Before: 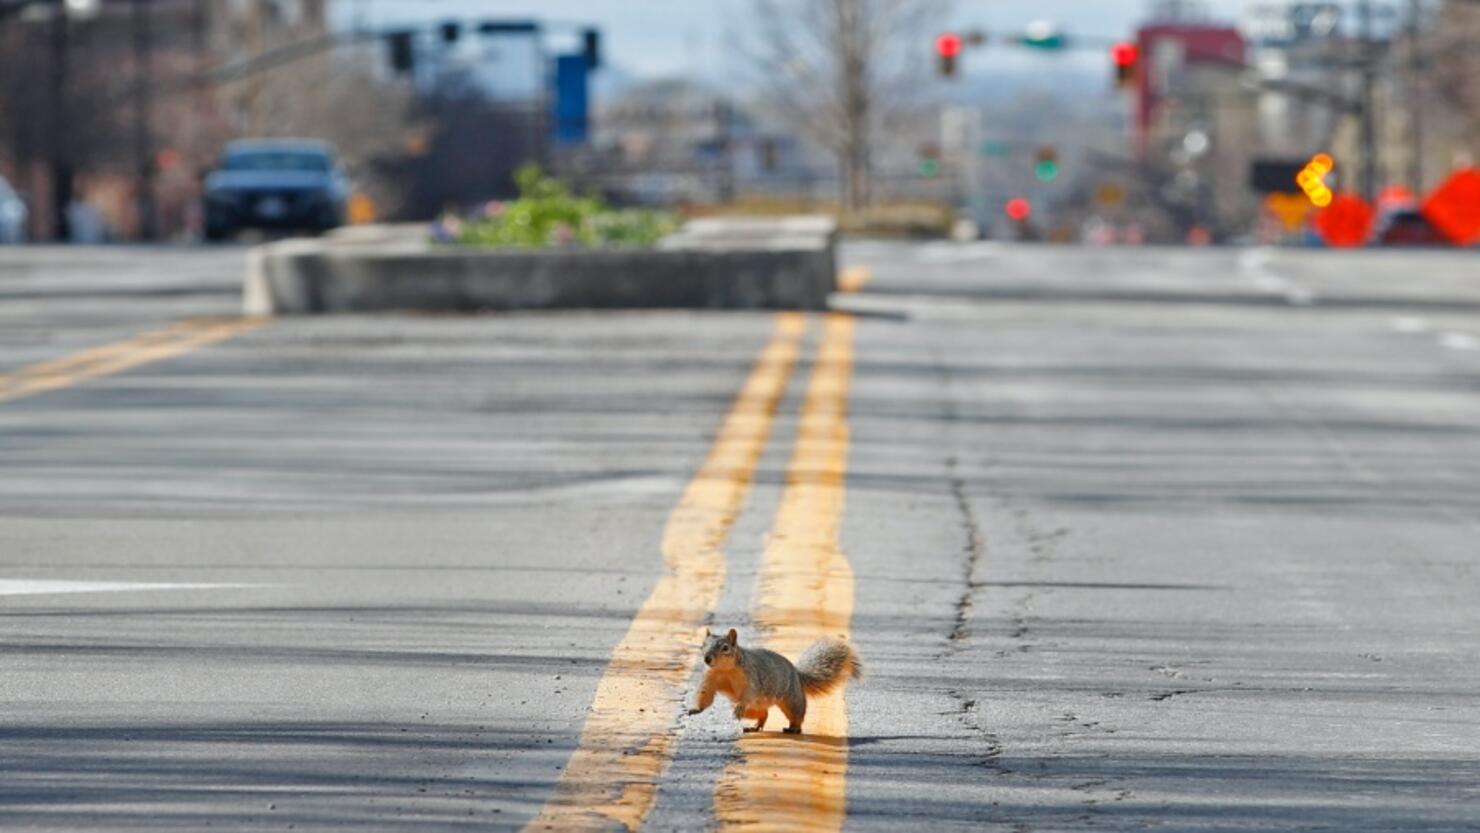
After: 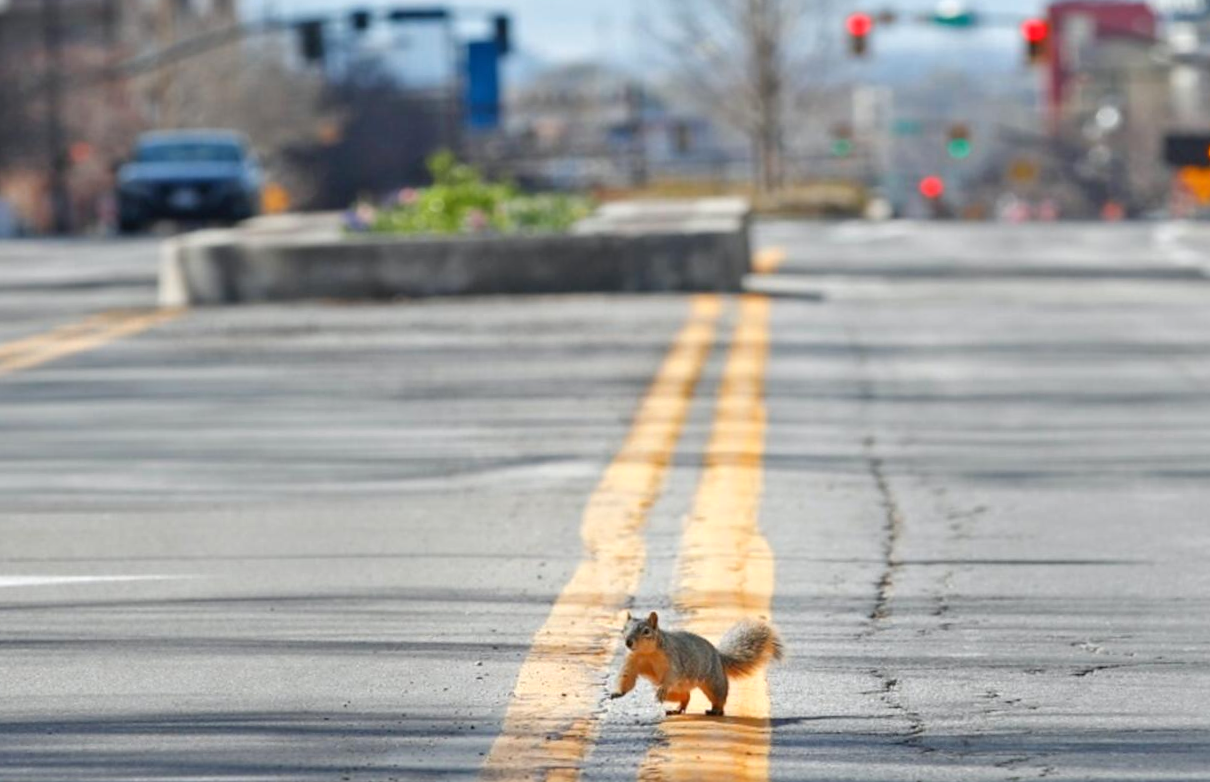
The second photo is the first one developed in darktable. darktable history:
crop and rotate: angle 1°, left 4.281%, top 0.642%, right 11.383%, bottom 2.486%
exposure: exposure 0.2 EV, compensate highlight preservation false
